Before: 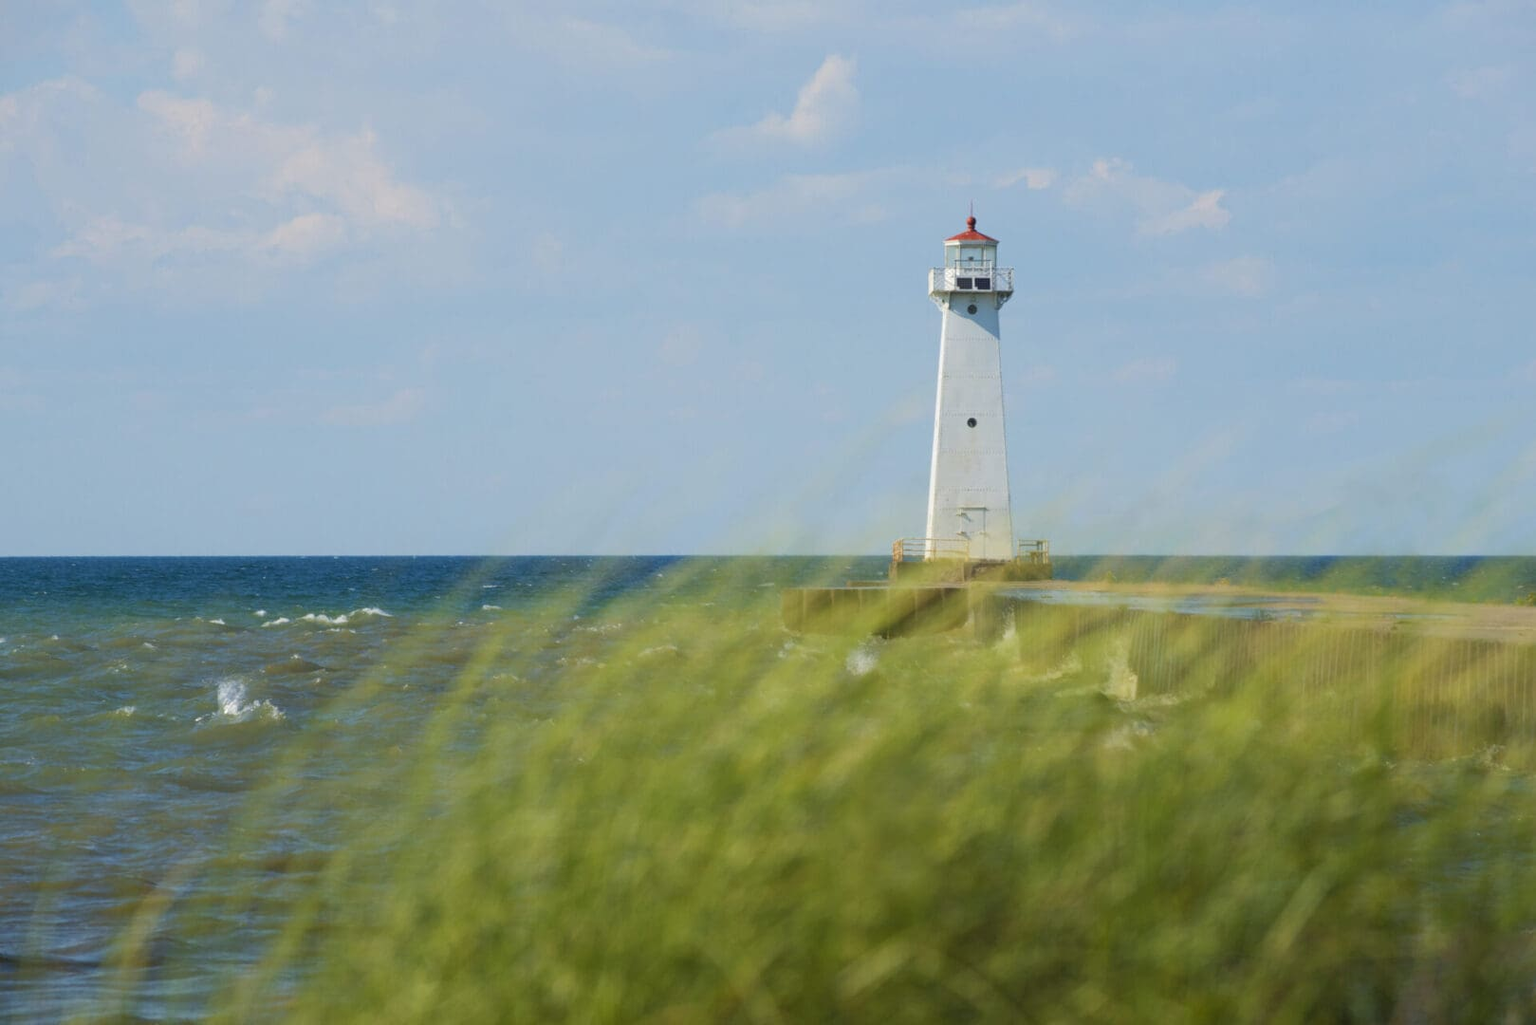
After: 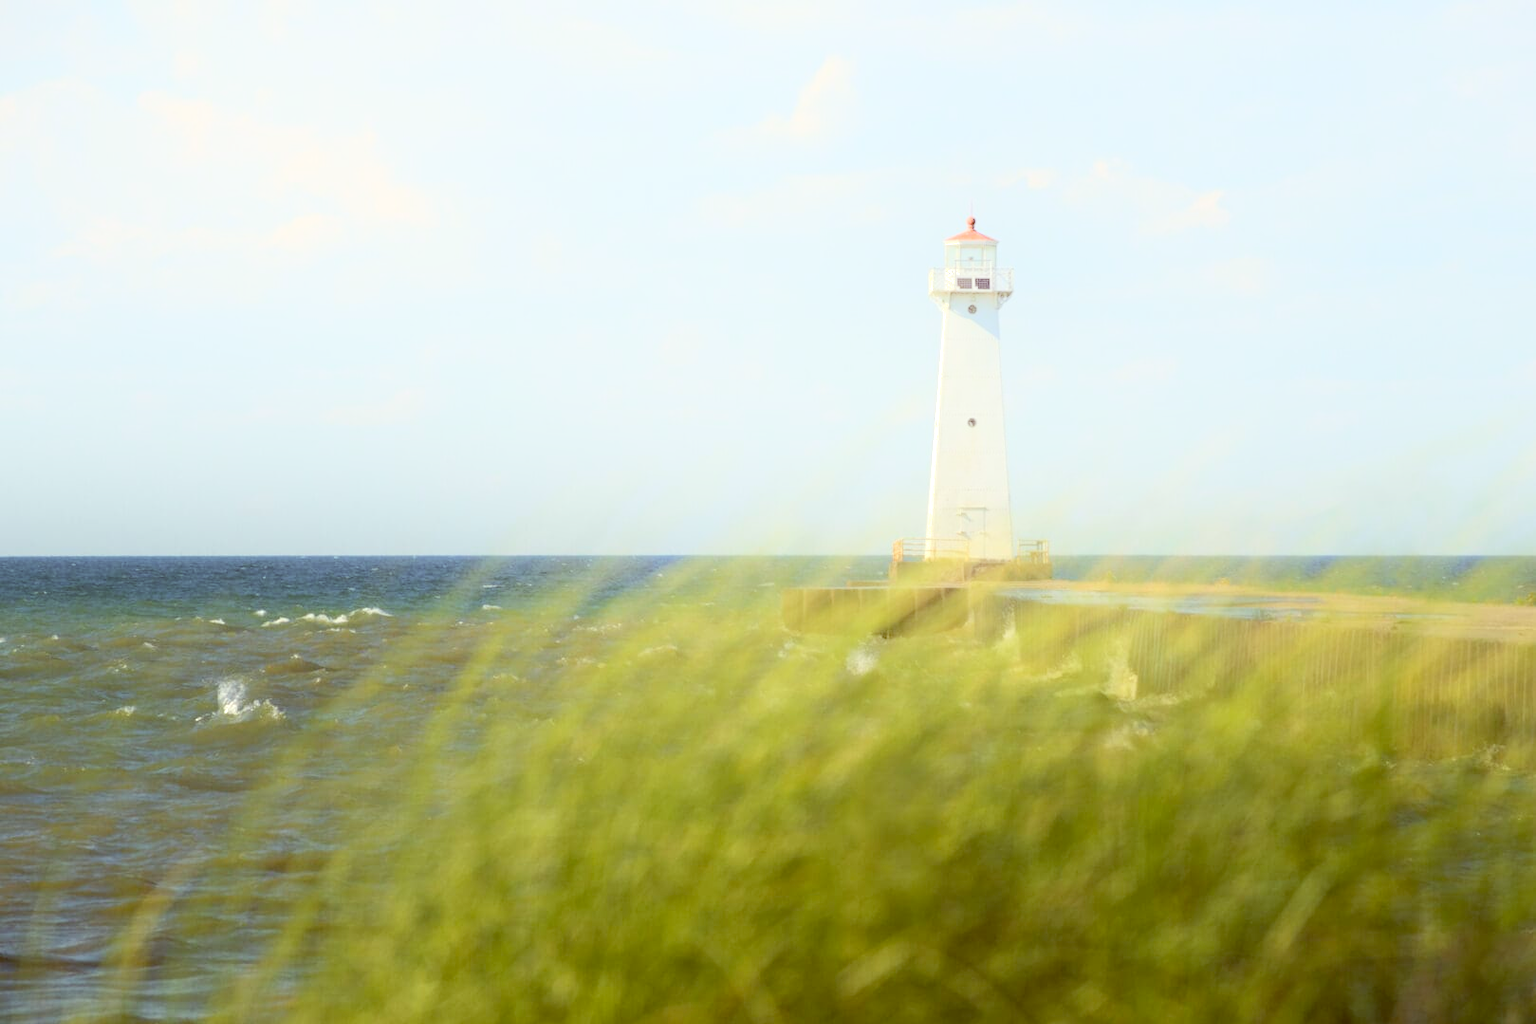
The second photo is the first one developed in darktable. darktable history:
shadows and highlights: shadows -54.3, highlights 86.09, soften with gaussian
exposure: exposure 0.485 EV, compensate highlight preservation false
color balance: lift [1.001, 1.007, 1, 0.993], gamma [1.023, 1.026, 1.01, 0.974], gain [0.964, 1.059, 1.073, 0.927]
